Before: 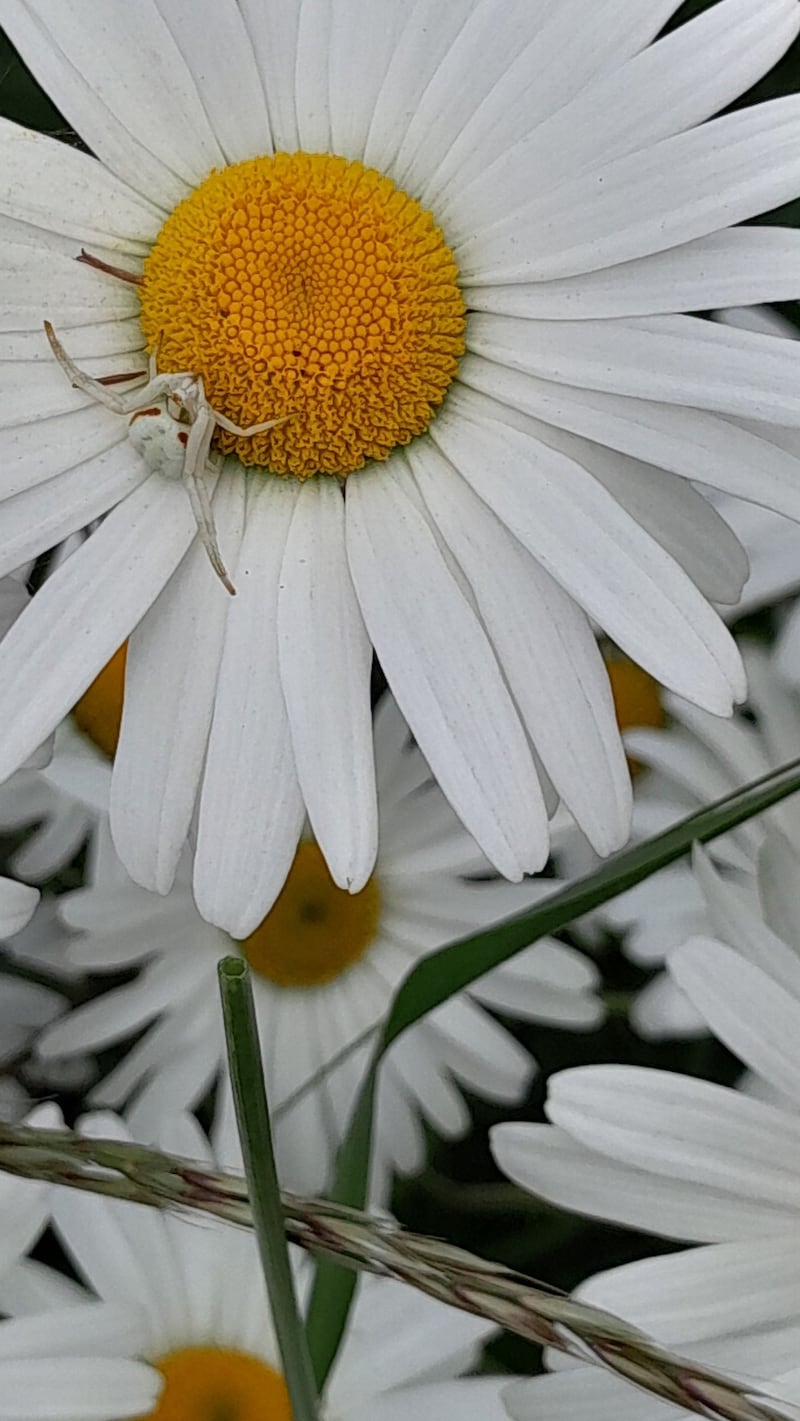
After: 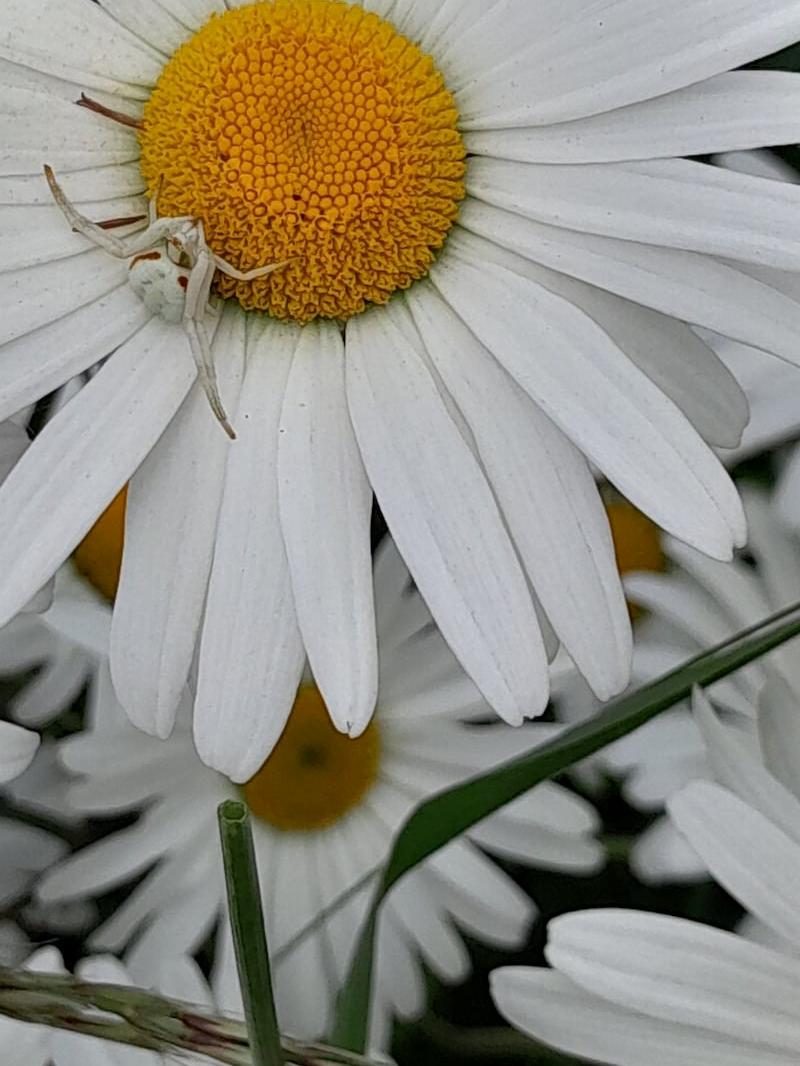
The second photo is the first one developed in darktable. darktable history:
crop: top 11.044%, bottom 13.881%
exposure: black level correction 0.001, compensate highlight preservation false
